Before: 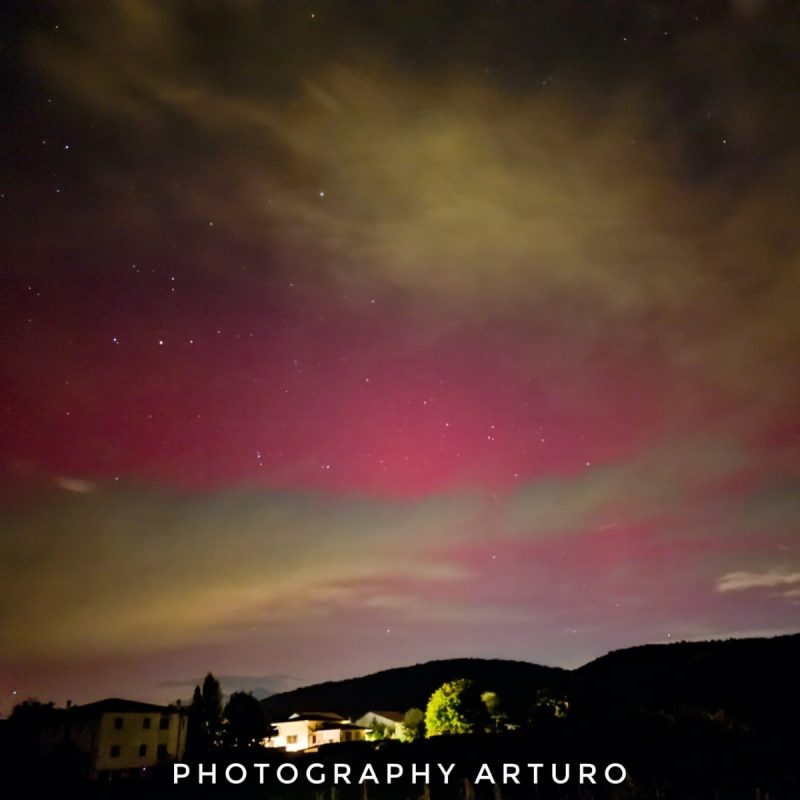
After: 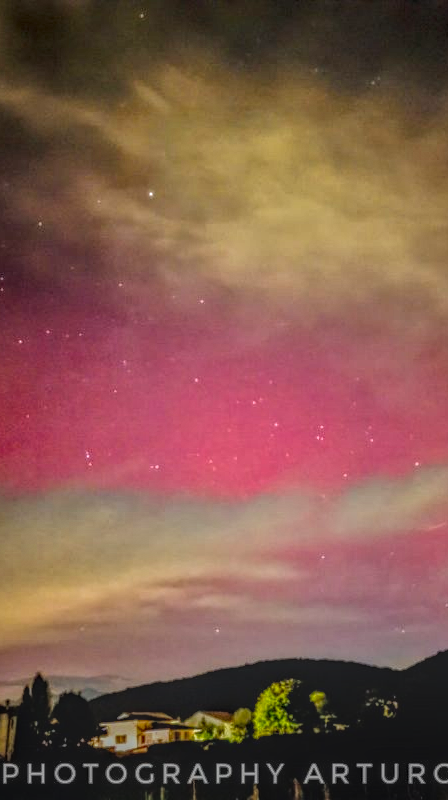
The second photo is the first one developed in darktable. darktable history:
crop: left 21.394%, right 22.513%
local contrast: highlights 3%, shadows 4%, detail 200%, midtone range 0.244
tone equalizer: -7 EV 0.148 EV, -6 EV 0.622 EV, -5 EV 1.15 EV, -4 EV 1.33 EV, -3 EV 1.15 EV, -2 EV 0.6 EV, -1 EV 0.146 EV, mask exposure compensation -0.49 EV
